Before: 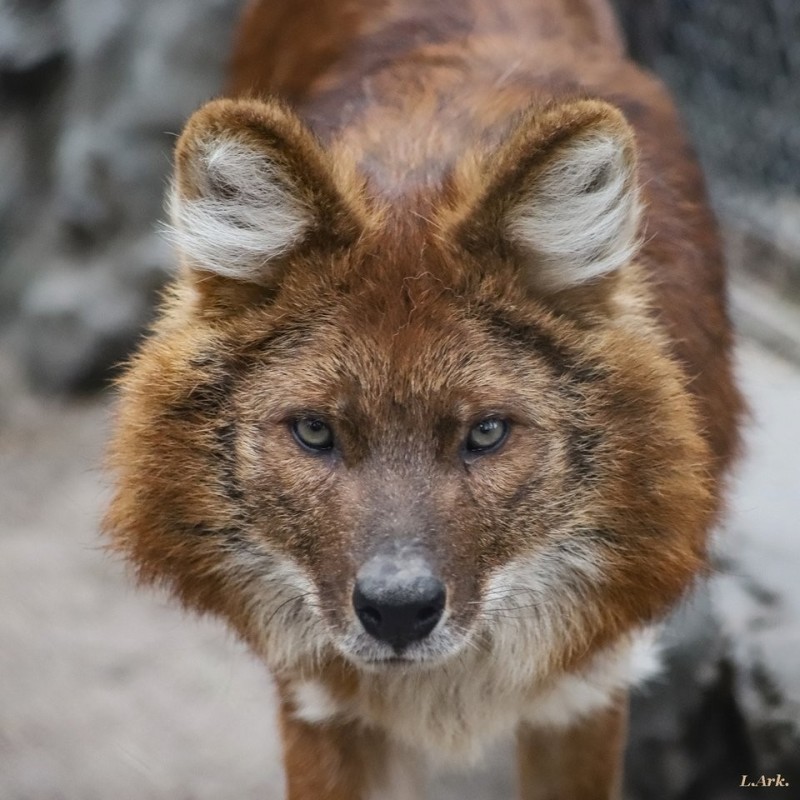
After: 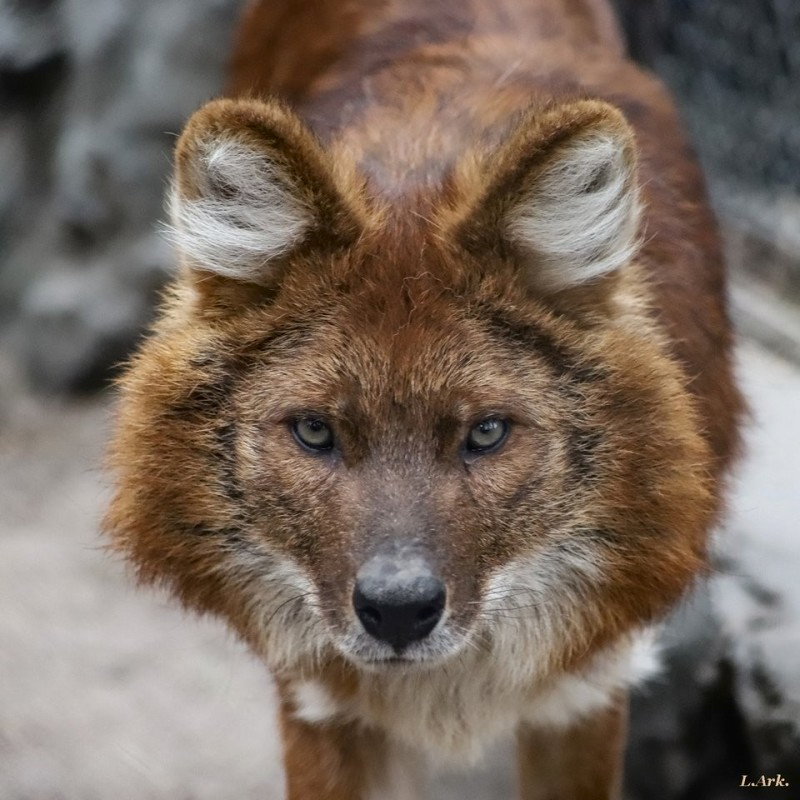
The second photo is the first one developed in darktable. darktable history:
shadows and highlights: shadows -62.16, white point adjustment -5.12, highlights 61.04
